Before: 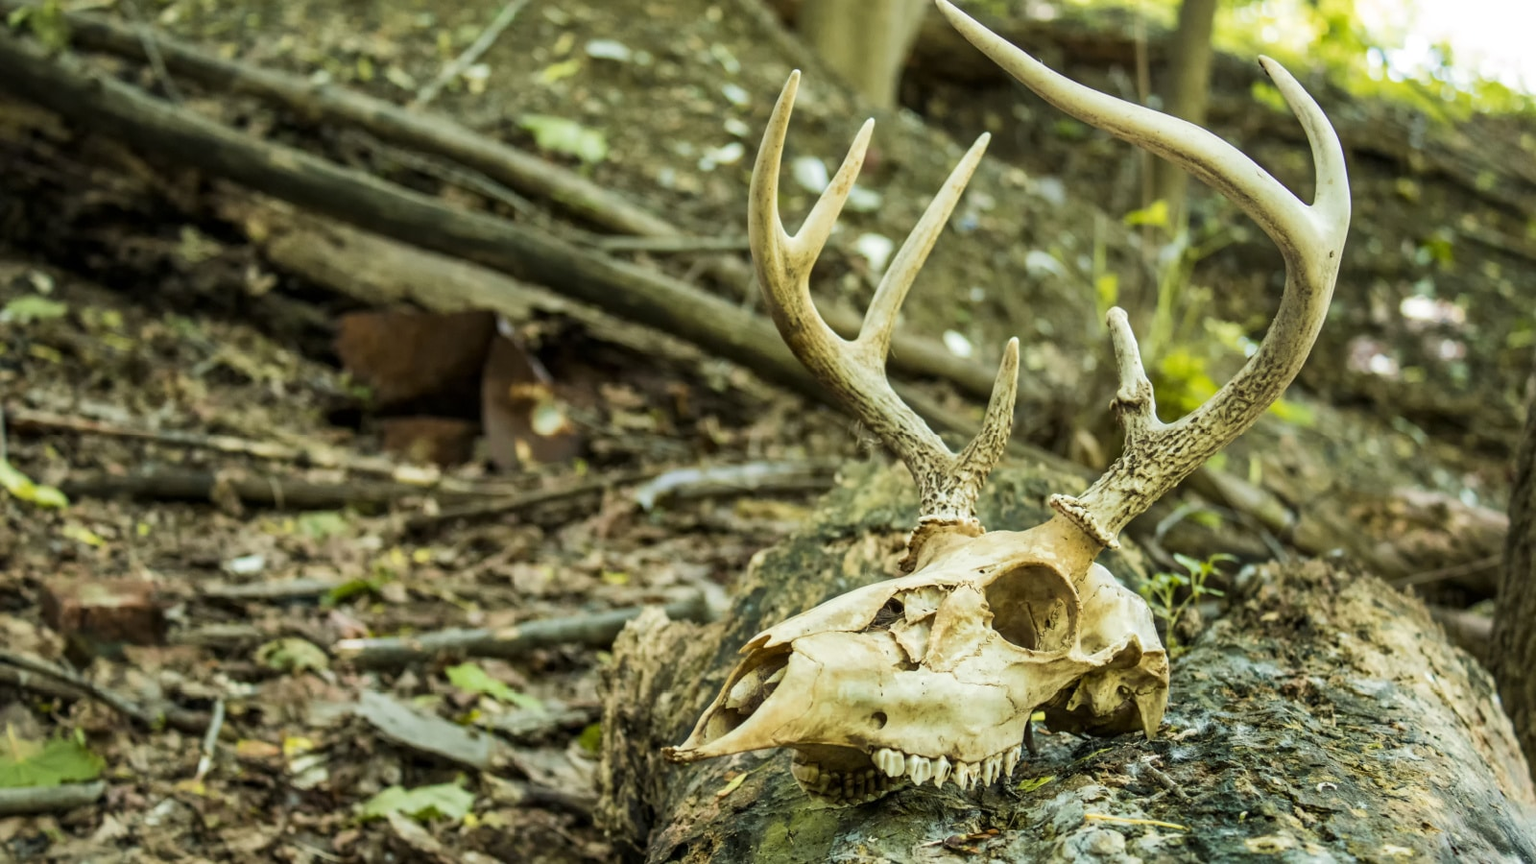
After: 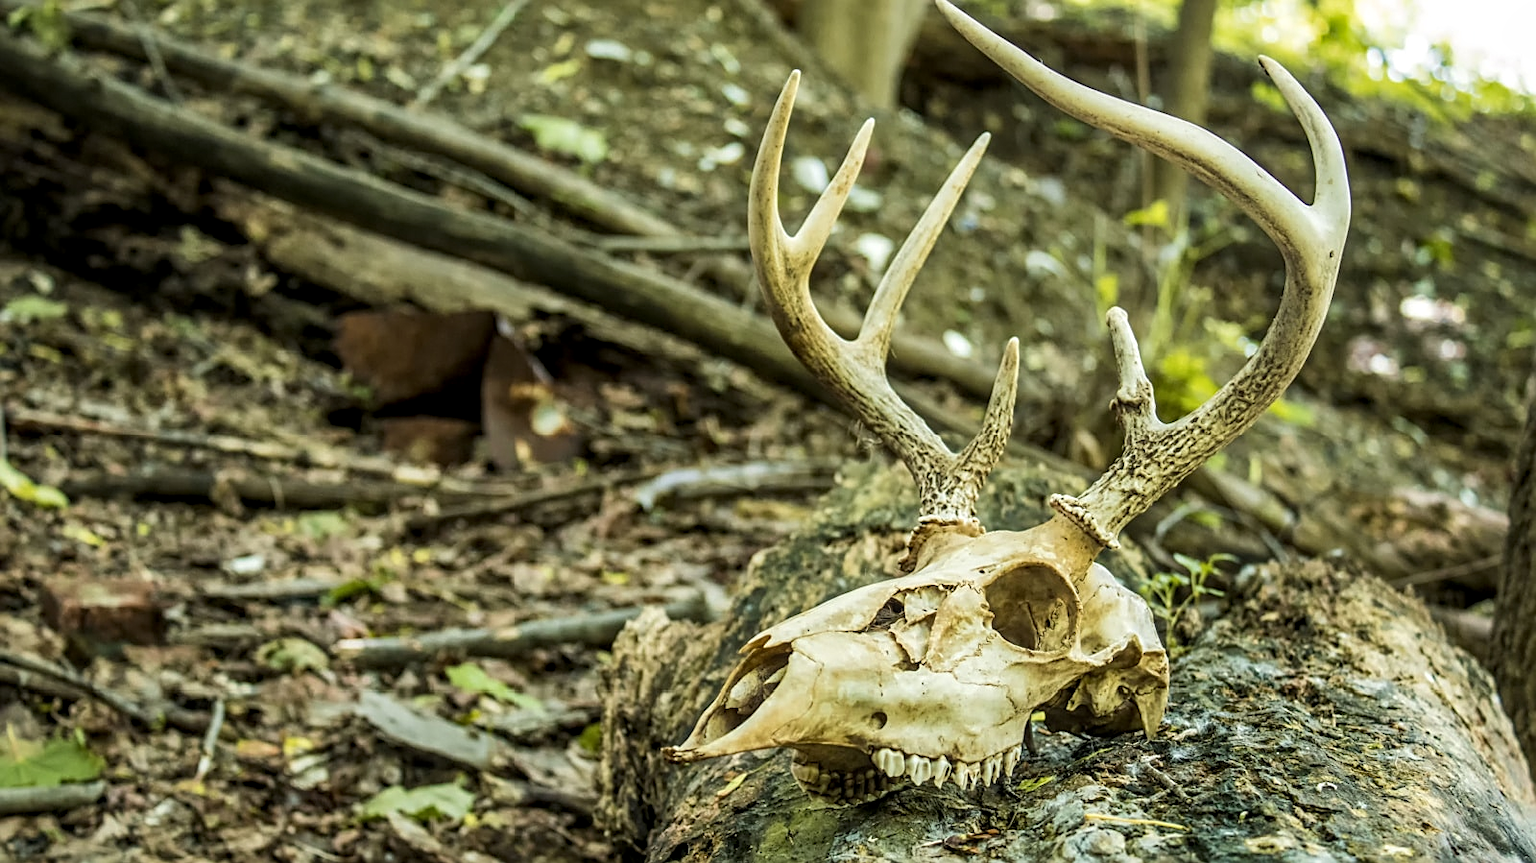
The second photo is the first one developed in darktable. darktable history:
crop: bottom 0.071%
sharpen: on, module defaults
local contrast: on, module defaults
